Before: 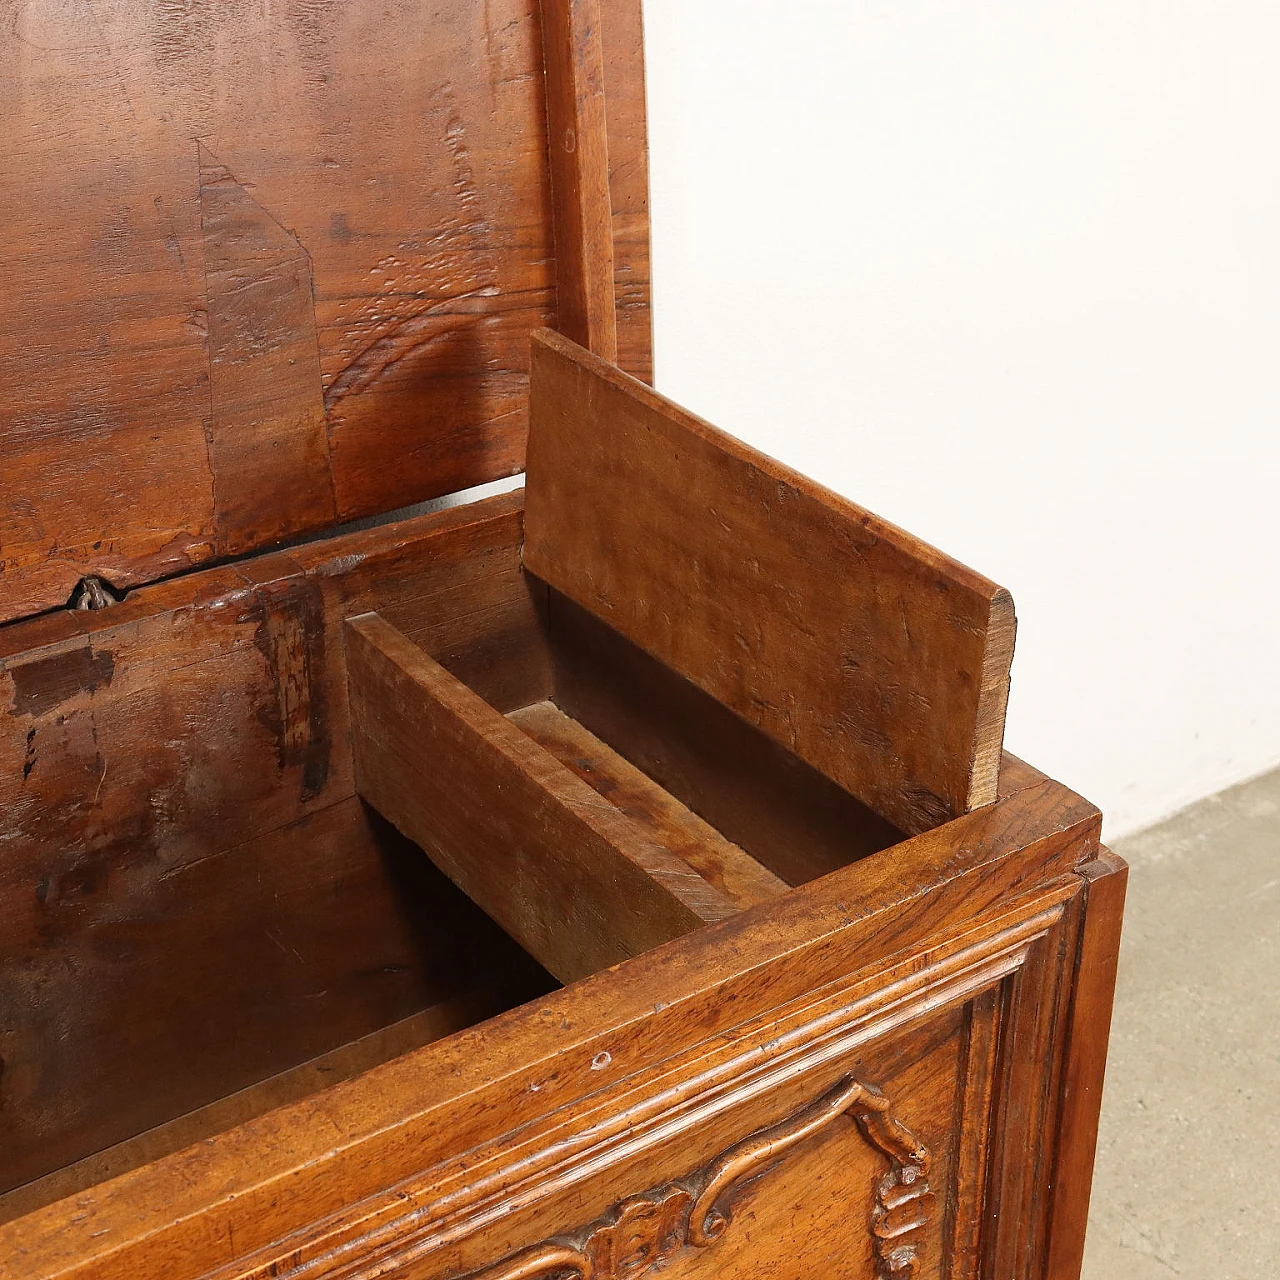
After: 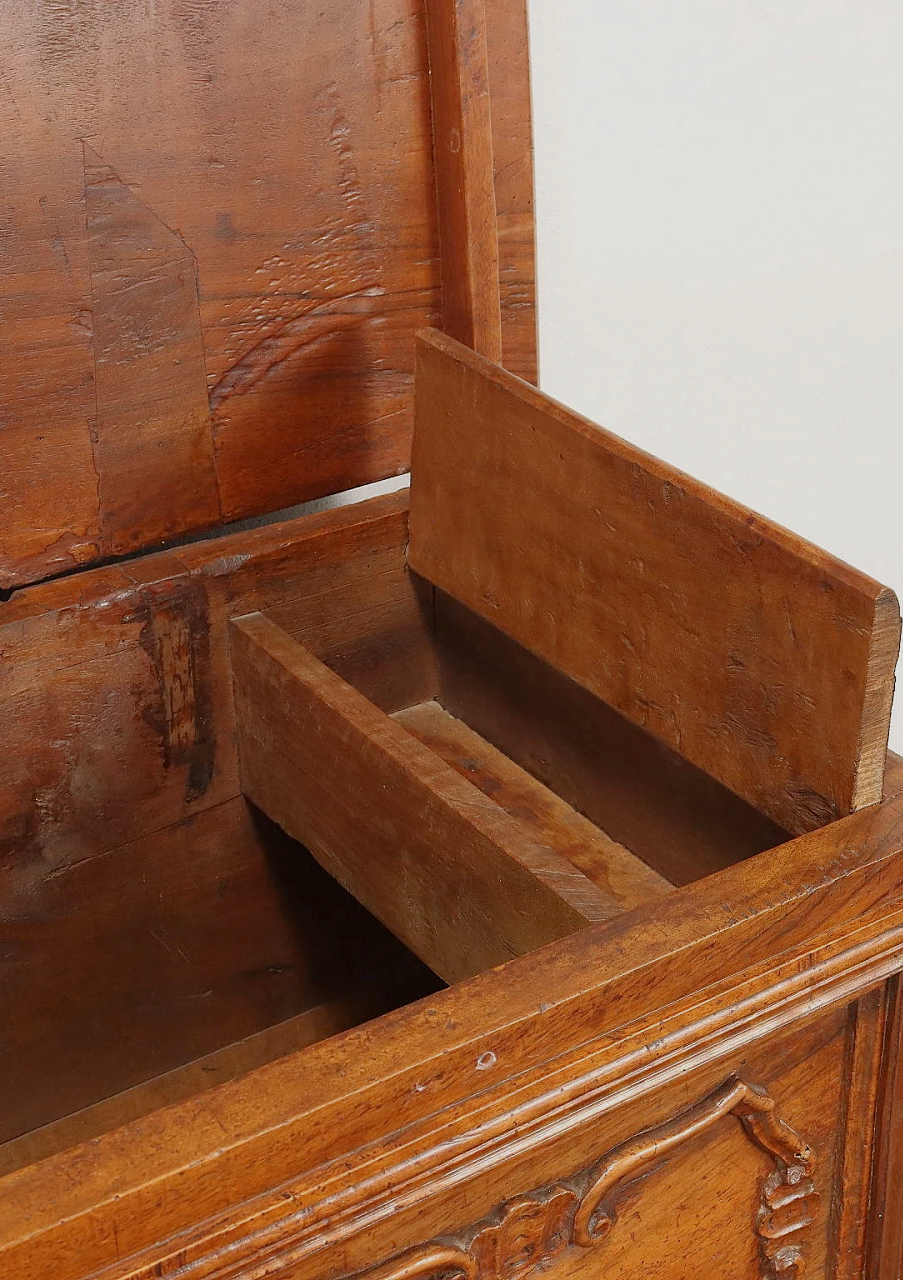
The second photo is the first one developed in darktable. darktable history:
crop and rotate: left 9.028%, right 20.365%
tone equalizer: -8 EV 0.261 EV, -7 EV 0.414 EV, -6 EV 0.398 EV, -5 EV 0.269 EV, -3 EV -0.258 EV, -2 EV -0.392 EV, -1 EV -0.413 EV, +0 EV -0.263 EV, edges refinement/feathering 500, mask exposure compensation -1.57 EV, preserve details no
